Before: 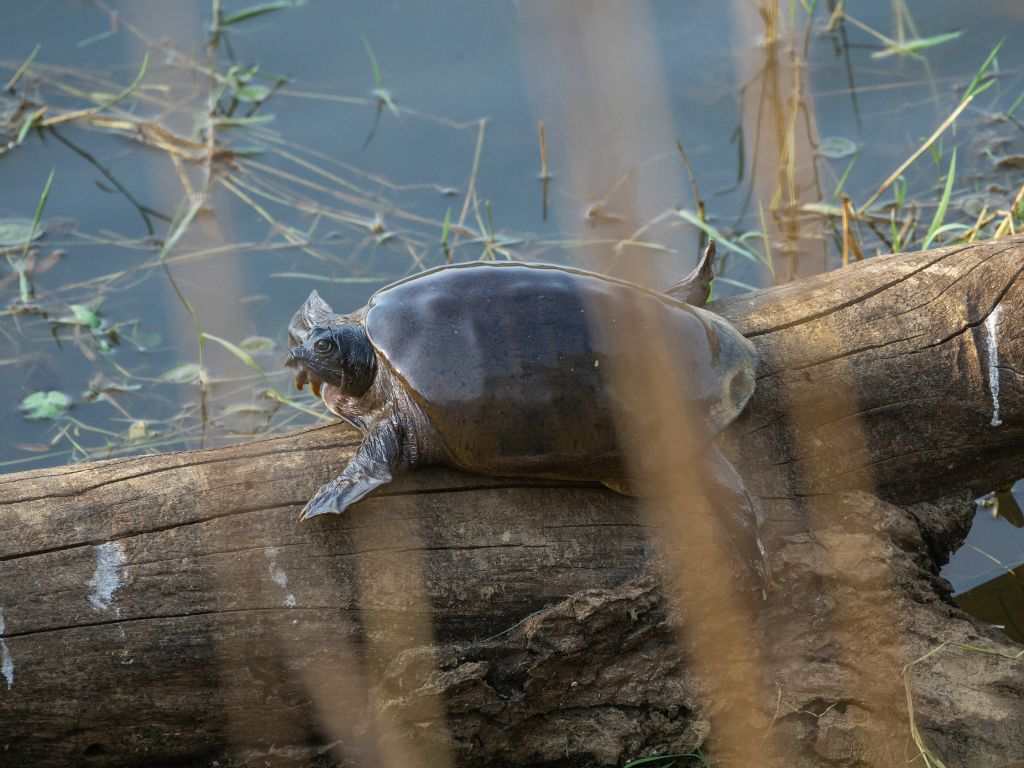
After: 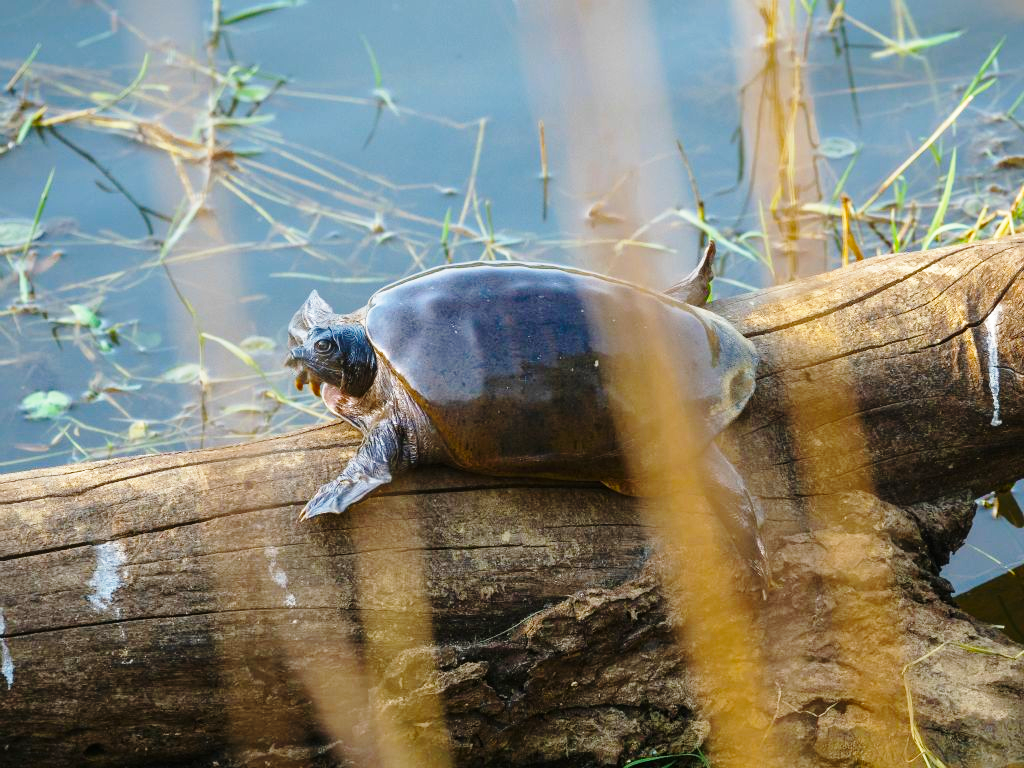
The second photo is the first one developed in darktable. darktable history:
color balance rgb: perceptual saturation grading › global saturation 25%, global vibrance 20%
base curve: curves: ch0 [(0, 0) (0.028, 0.03) (0.121, 0.232) (0.46, 0.748) (0.859, 0.968) (1, 1)], preserve colors none
